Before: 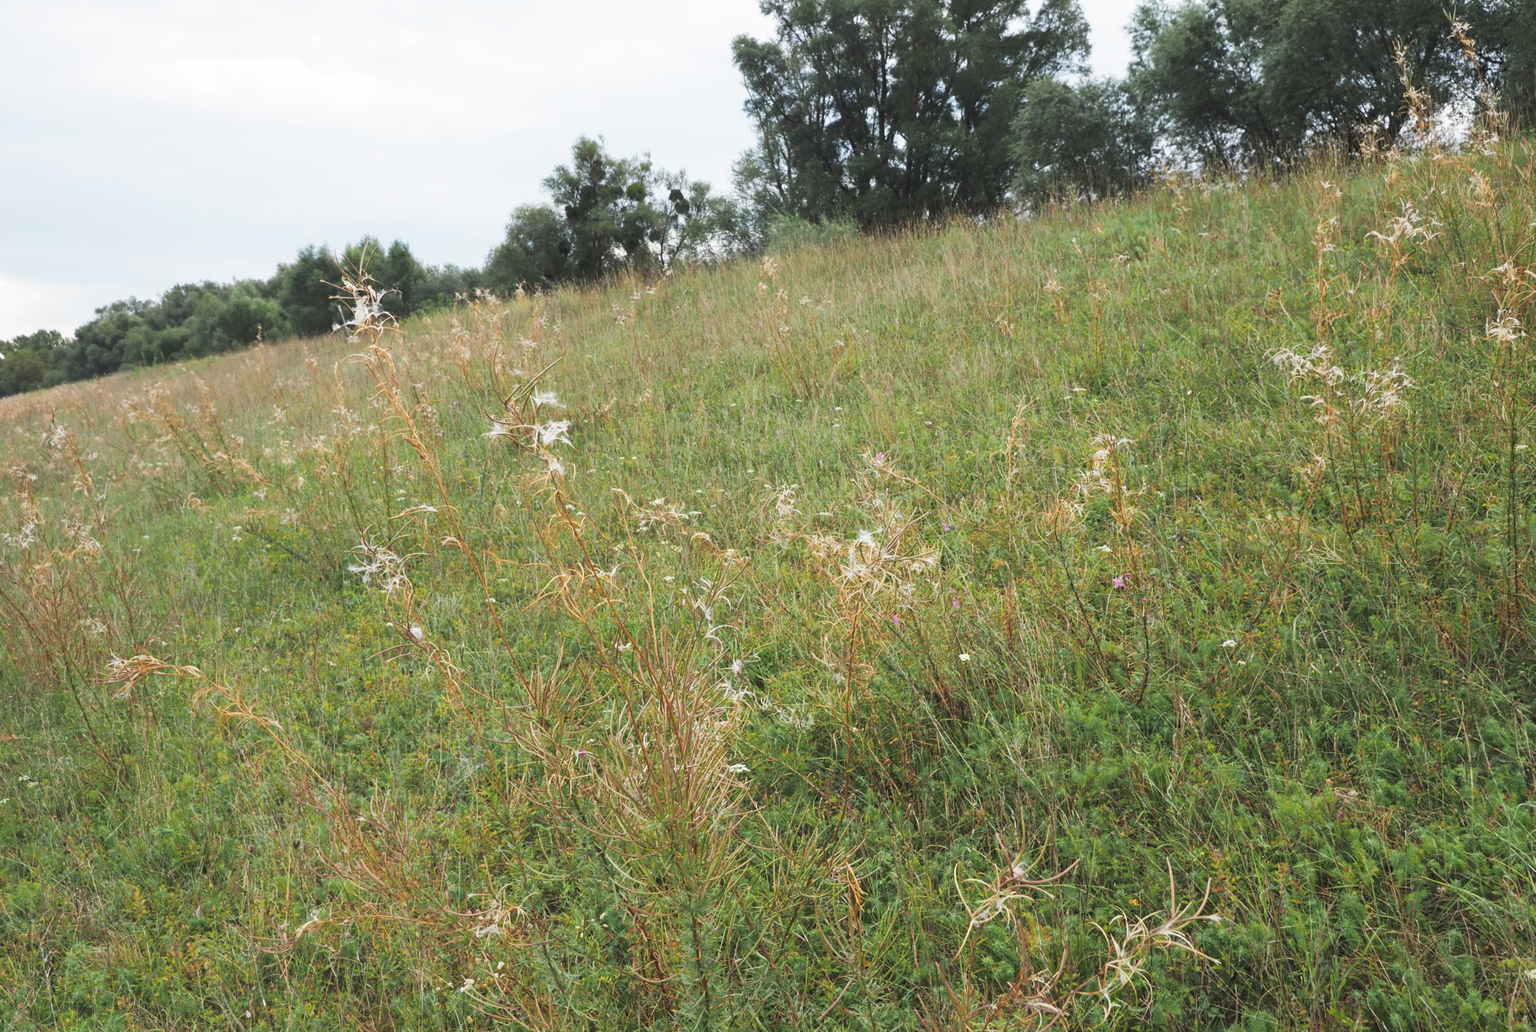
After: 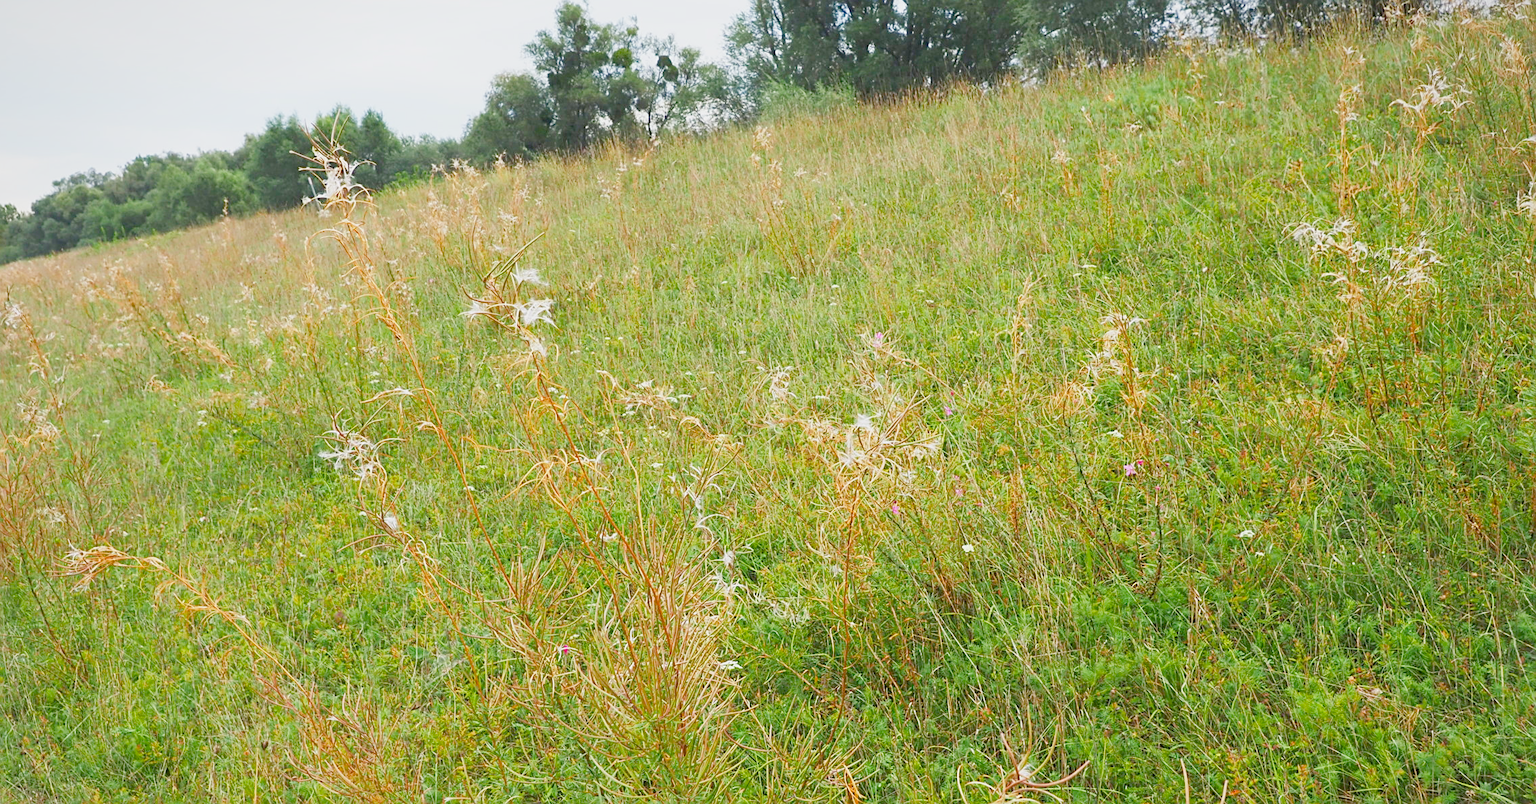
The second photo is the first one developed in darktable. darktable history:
vignetting: fall-off start 97.57%, fall-off radius 99.83%, brightness -0.295, center (-0.036, 0.151), width/height ratio 1.374
crop and rotate: left 2.967%, top 13.298%, right 2.036%, bottom 12.7%
sharpen: on, module defaults
base curve: curves: ch0 [(0, 0) (0.557, 0.834) (1, 1)], preserve colors none
color balance rgb: shadows lift › chroma 1.001%, shadows lift › hue 241.01°, global offset › luminance -0.5%, perceptual saturation grading › global saturation 46.044%, perceptual saturation grading › highlights -50.456%, perceptual saturation grading › shadows 30.597%, contrast -29.599%
